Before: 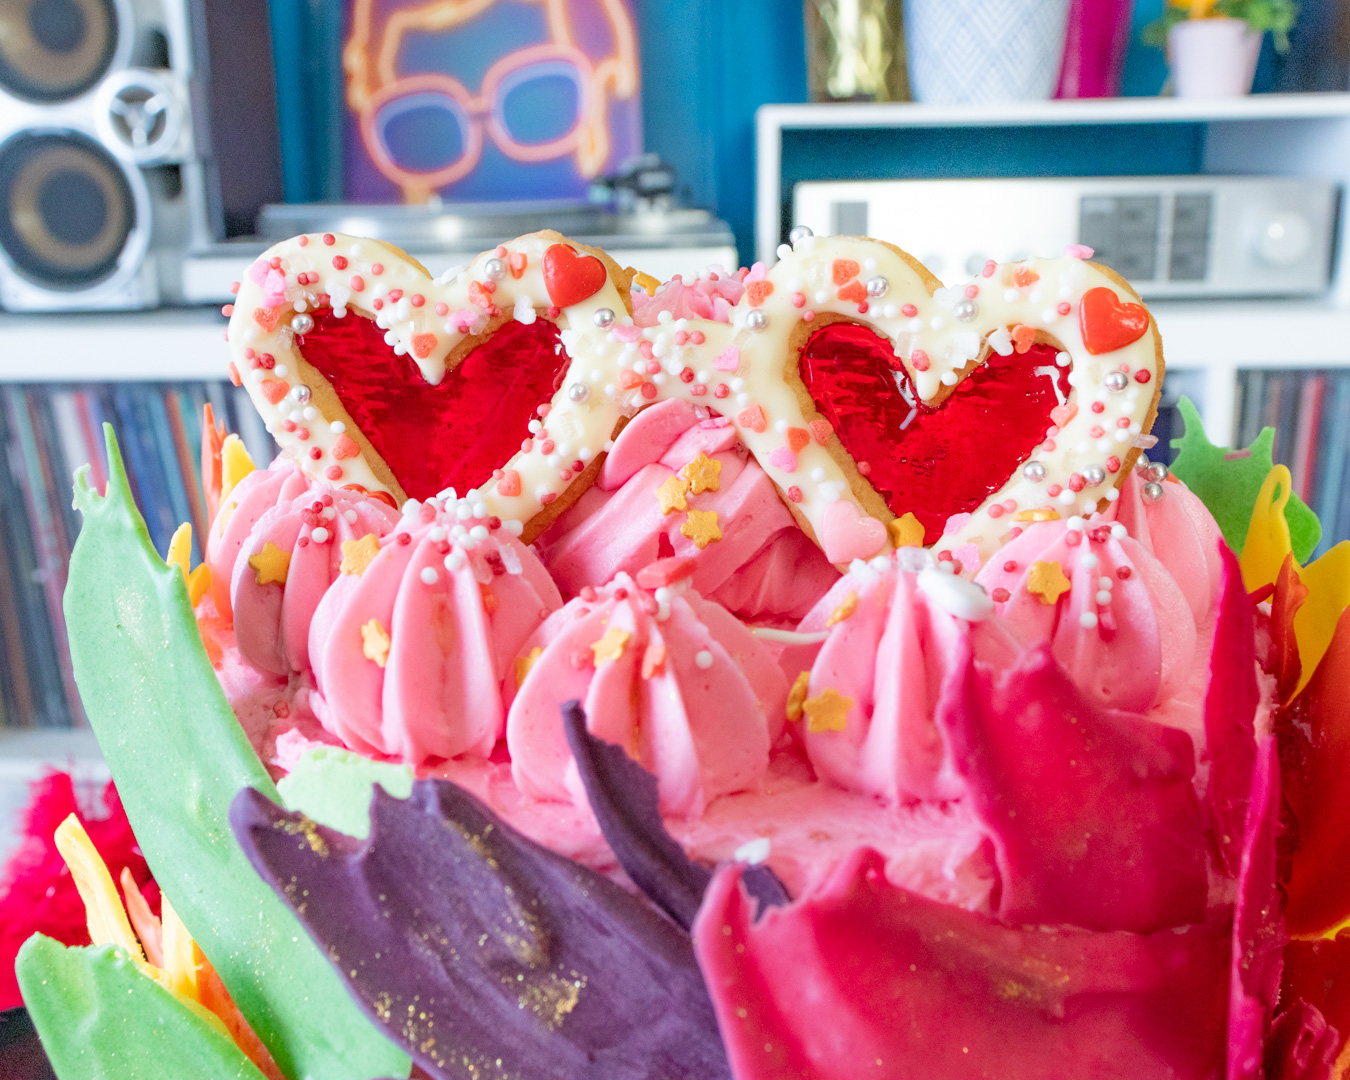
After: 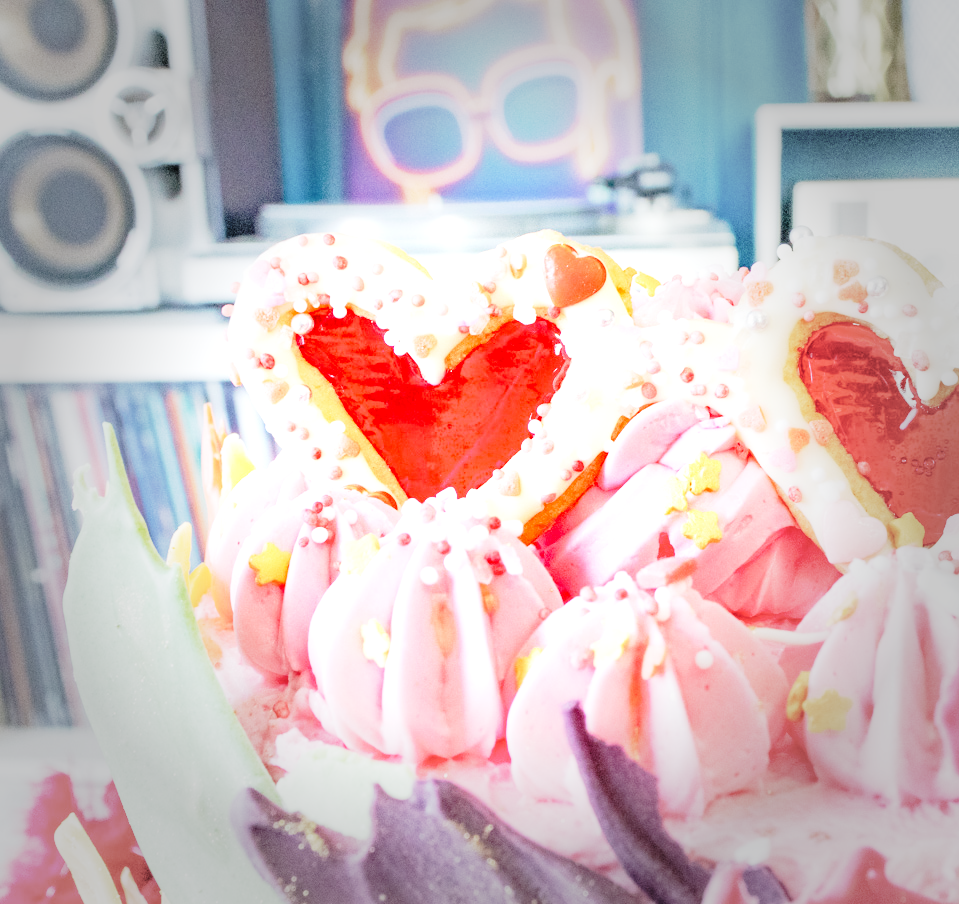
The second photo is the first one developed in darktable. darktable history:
crop: right 28.891%, bottom 16.292%
exposure: black level correction 0, exposure 1.001 EV, compensate highlight preservation false
vignetting: fall-off start 48.03%, automatic ratio true, width/height ratio 1.286
base curve: curves: ch0 [(0, 0) (0.028, 0.03) (0.121, 0.232) (0.46, 0.748) (0.859, 0.968) (1, 1)], preserve colors none
